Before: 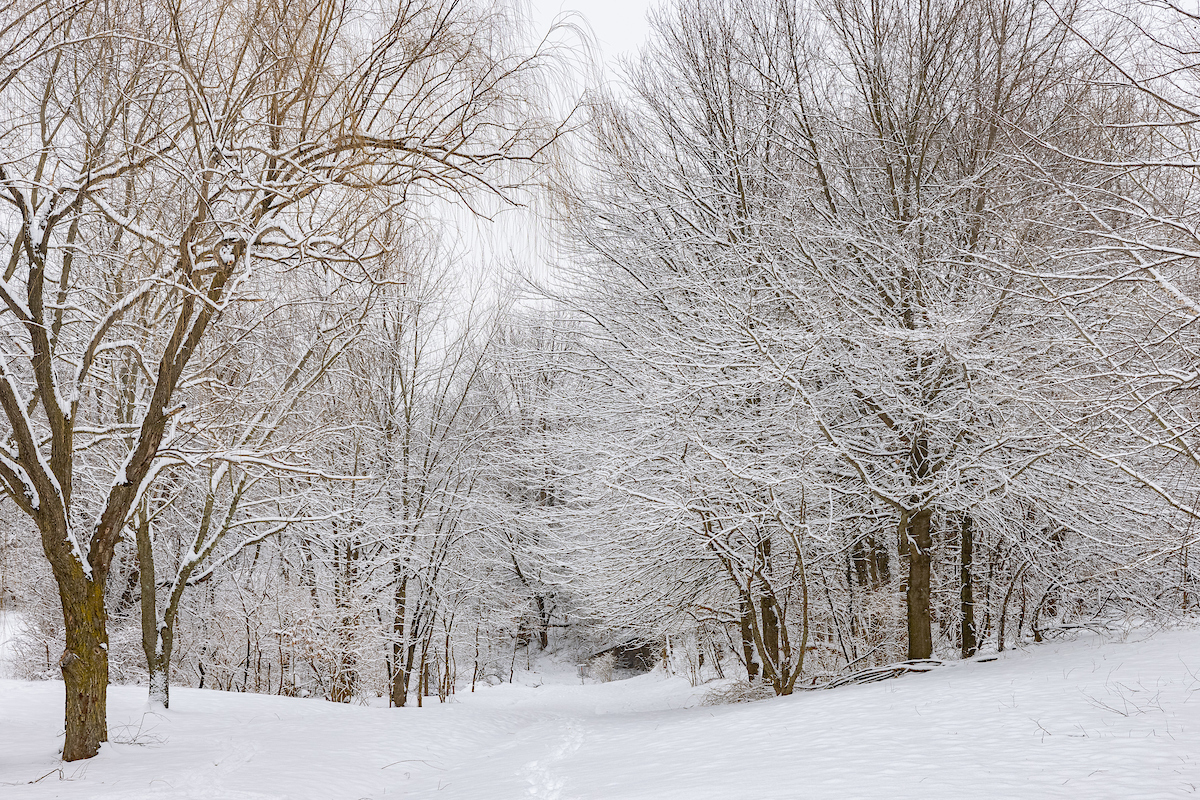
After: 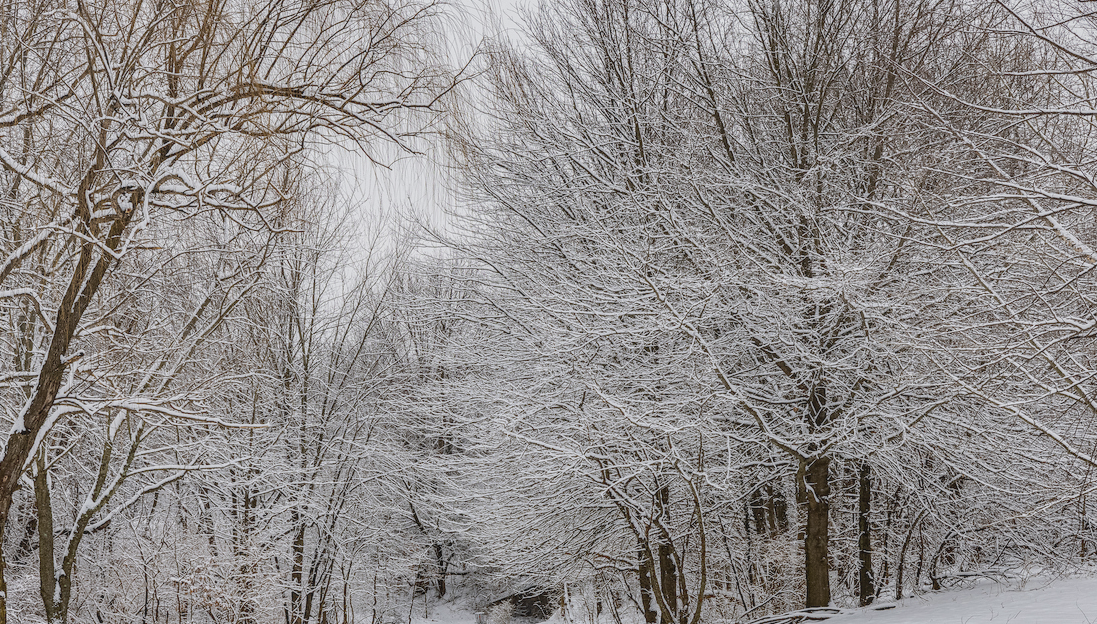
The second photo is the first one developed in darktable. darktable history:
shadows and highlights: radius 334.6, shadows 64.31, highlights 5.98, compress 87.61%, soften with gaussian
crop: left 8.54%, top 6.593%, bottom 15.356%
exposure: black level correction -0.015, exposure -0.525 EV, compensate highlight preservation false
local contrast: highlights 36%, detail 135%
